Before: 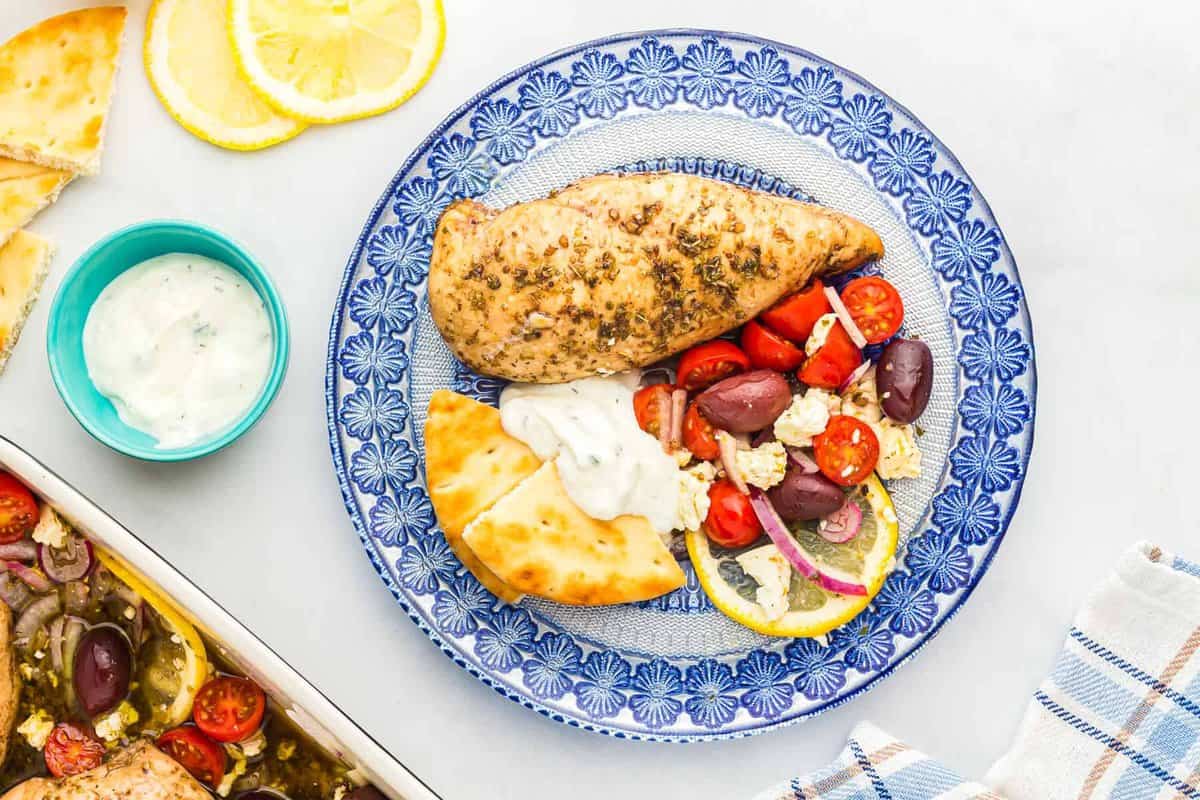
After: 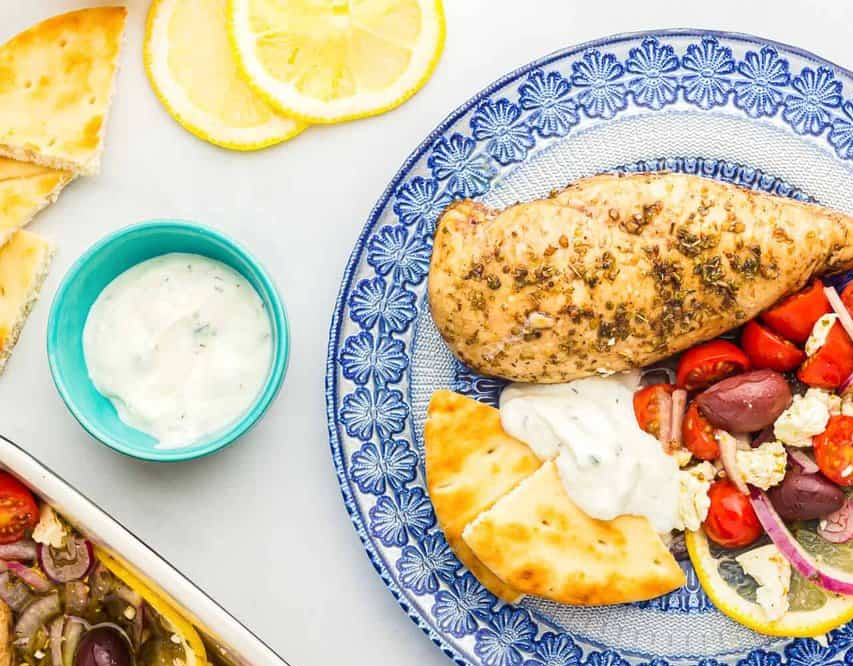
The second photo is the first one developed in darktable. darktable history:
crop: right 28.885%, bottom 16.626%
base curve: curves: ch0 [(0, 0) (0.283, 0.295) (1, 1)], preserve colors none
